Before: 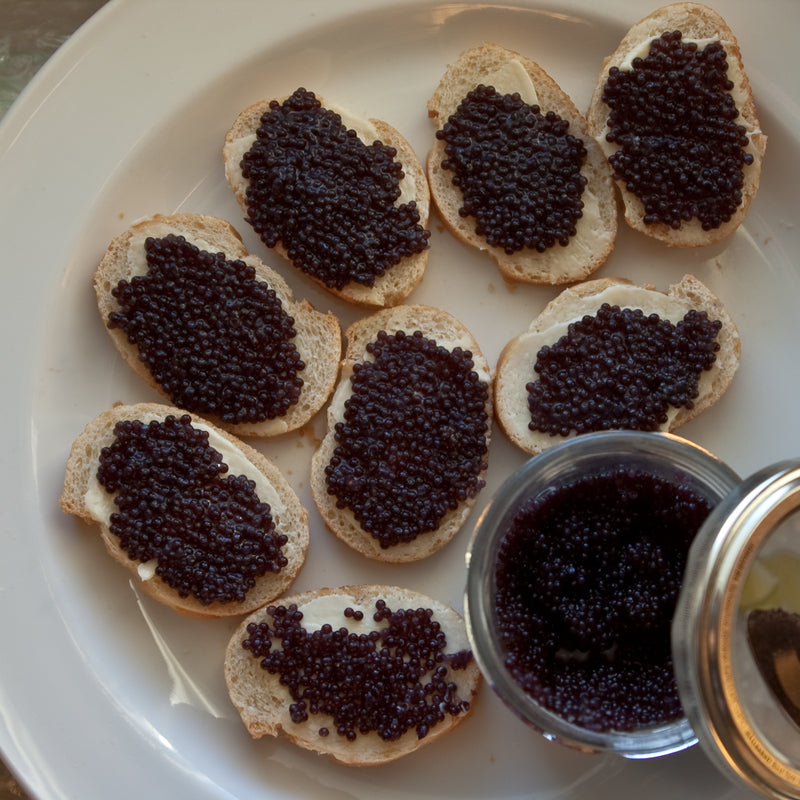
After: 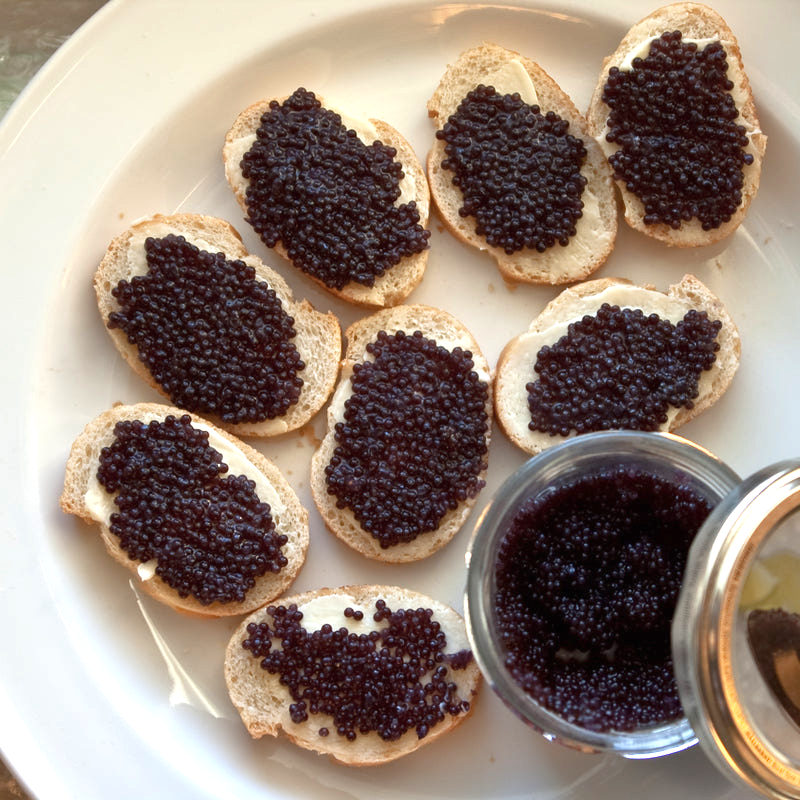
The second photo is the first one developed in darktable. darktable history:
exposure: black level correction 0, exposure 1 EV, compensate exposure bias true, compensate highlight preservation false
white balance: emerald 1
